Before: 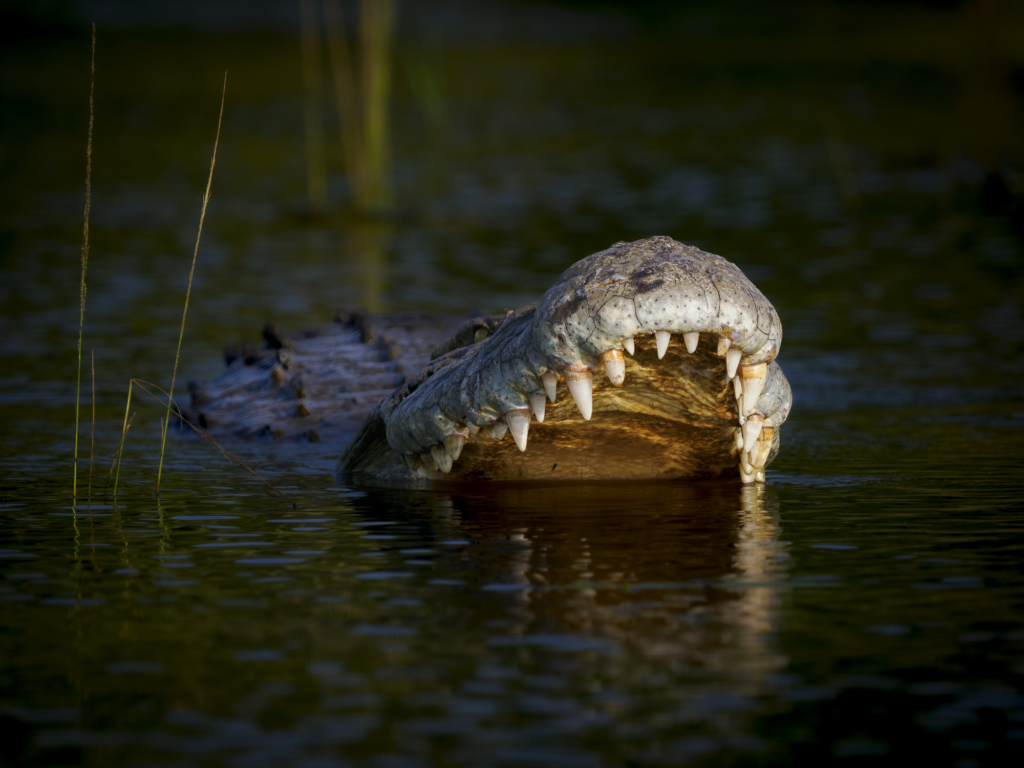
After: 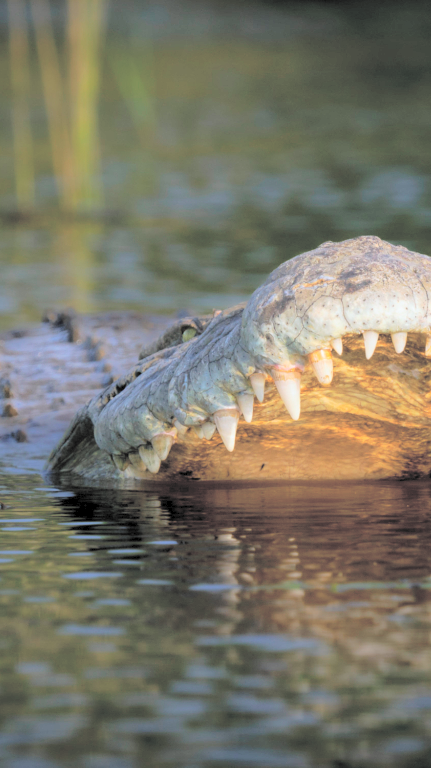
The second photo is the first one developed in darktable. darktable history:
crop: left 28.583%, right 29.231%
white balance: red 0.988, blue 1.017
contrast brightness saturation: brightness 1
